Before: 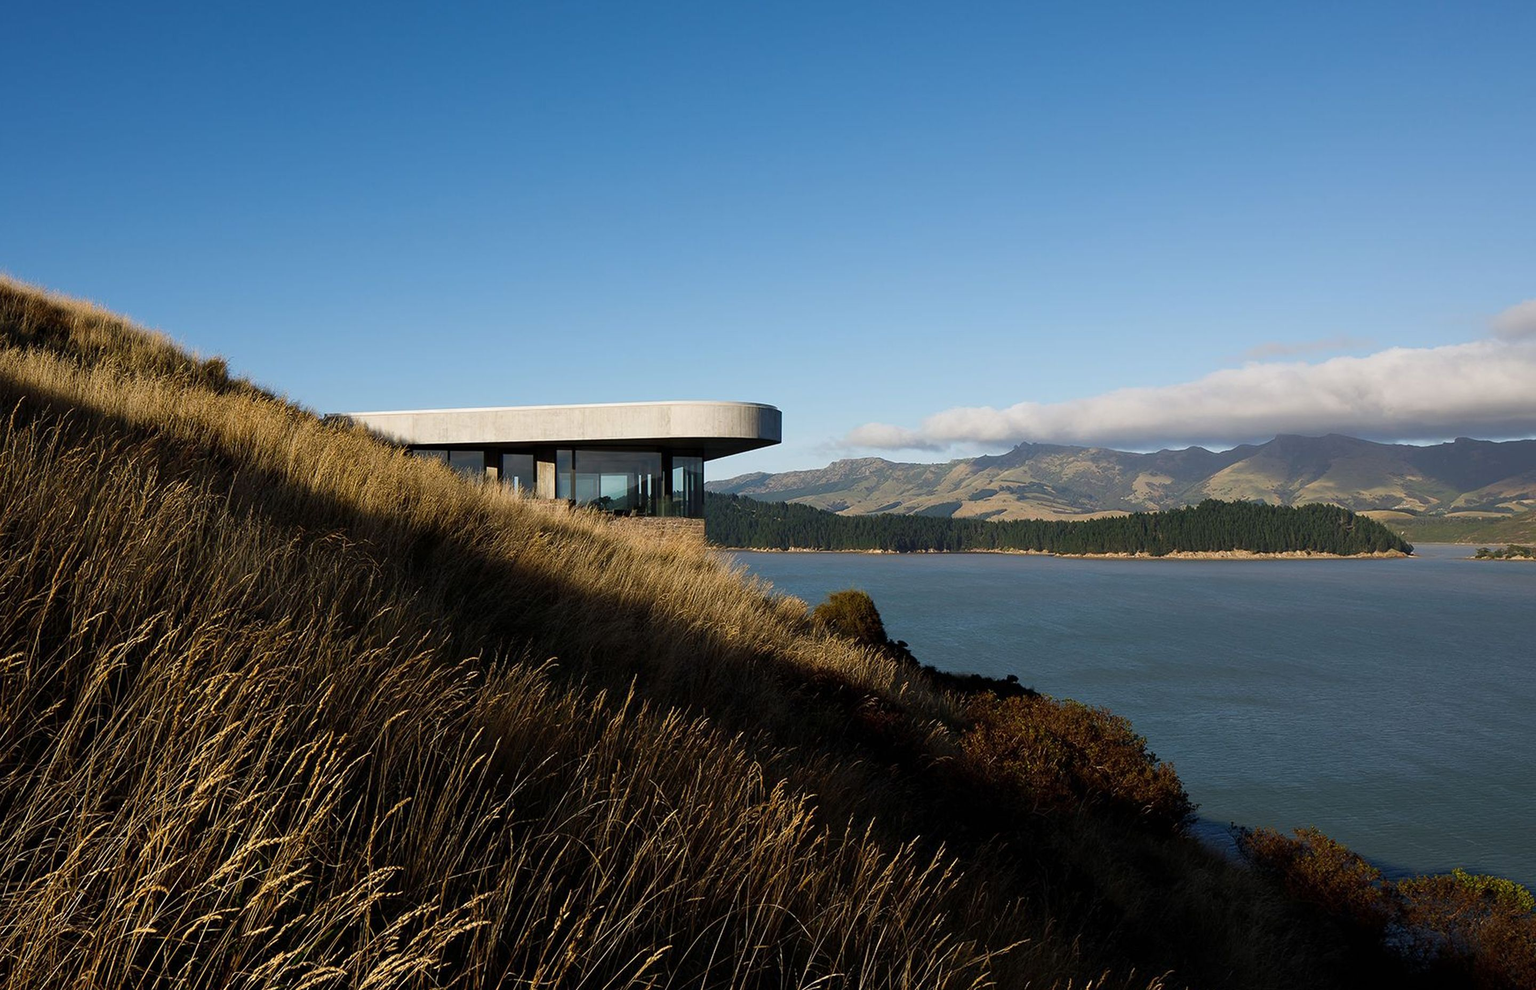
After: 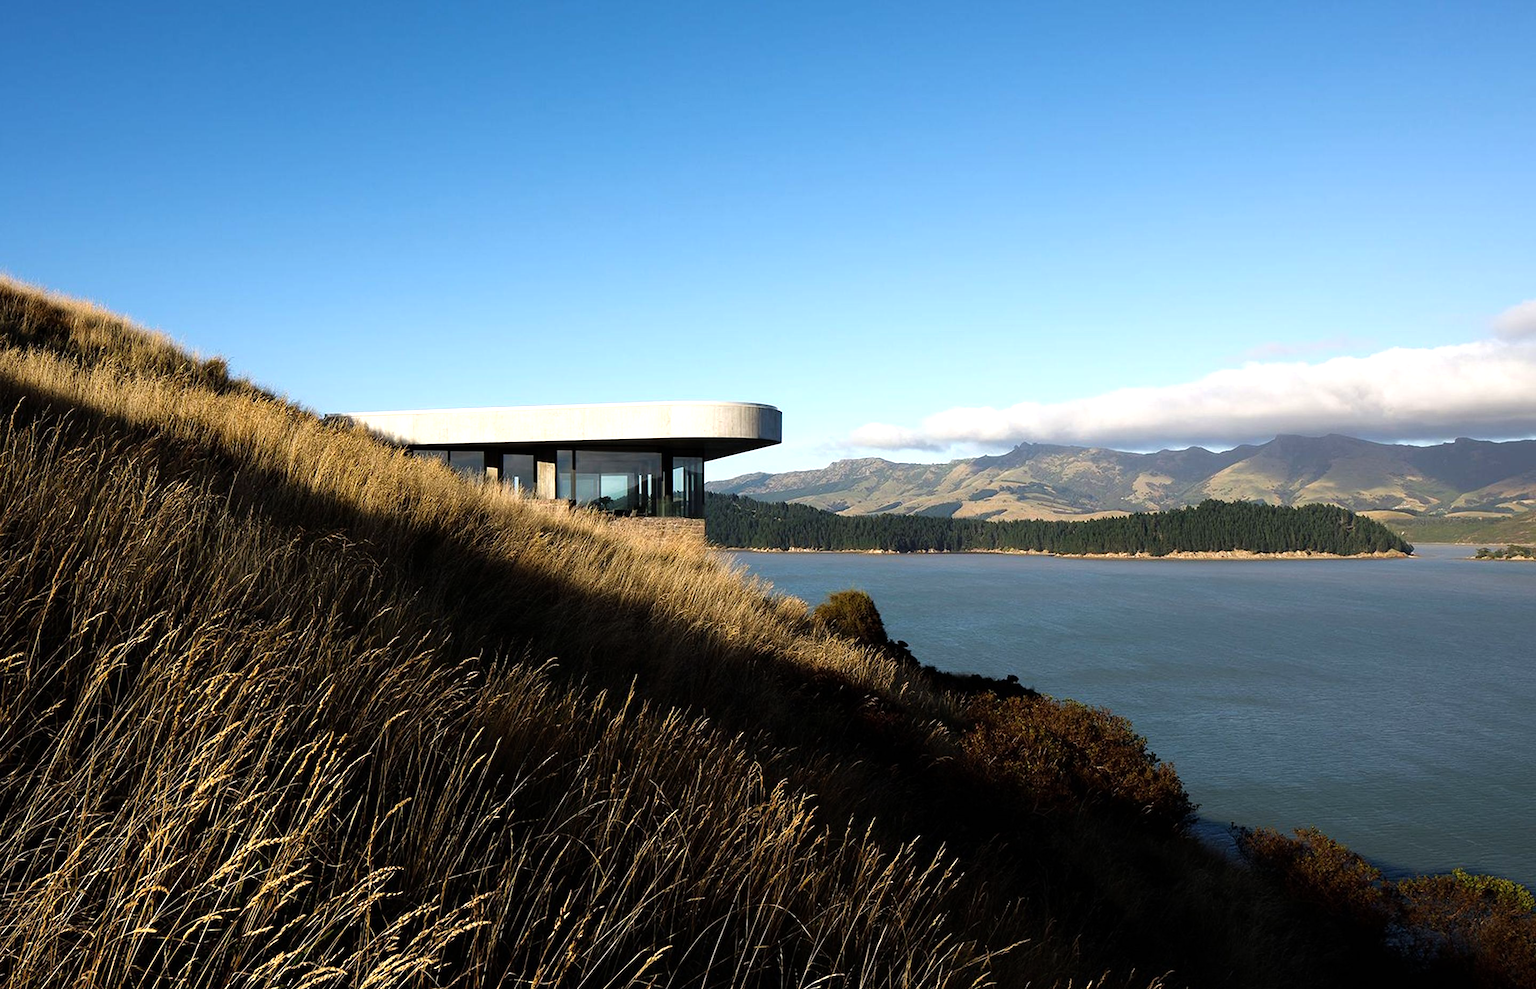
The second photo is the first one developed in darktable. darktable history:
tone equalizer: -8 EV -0.727 EV, -7 EV -0.679 EV, -6 EV -0.621 EV, -5 EV -0.416 EV, -3 EV 0.404 EV, -2 EV 0.6 EV, -1 EV 0.676 EV, +0 EV 0.779 EV
